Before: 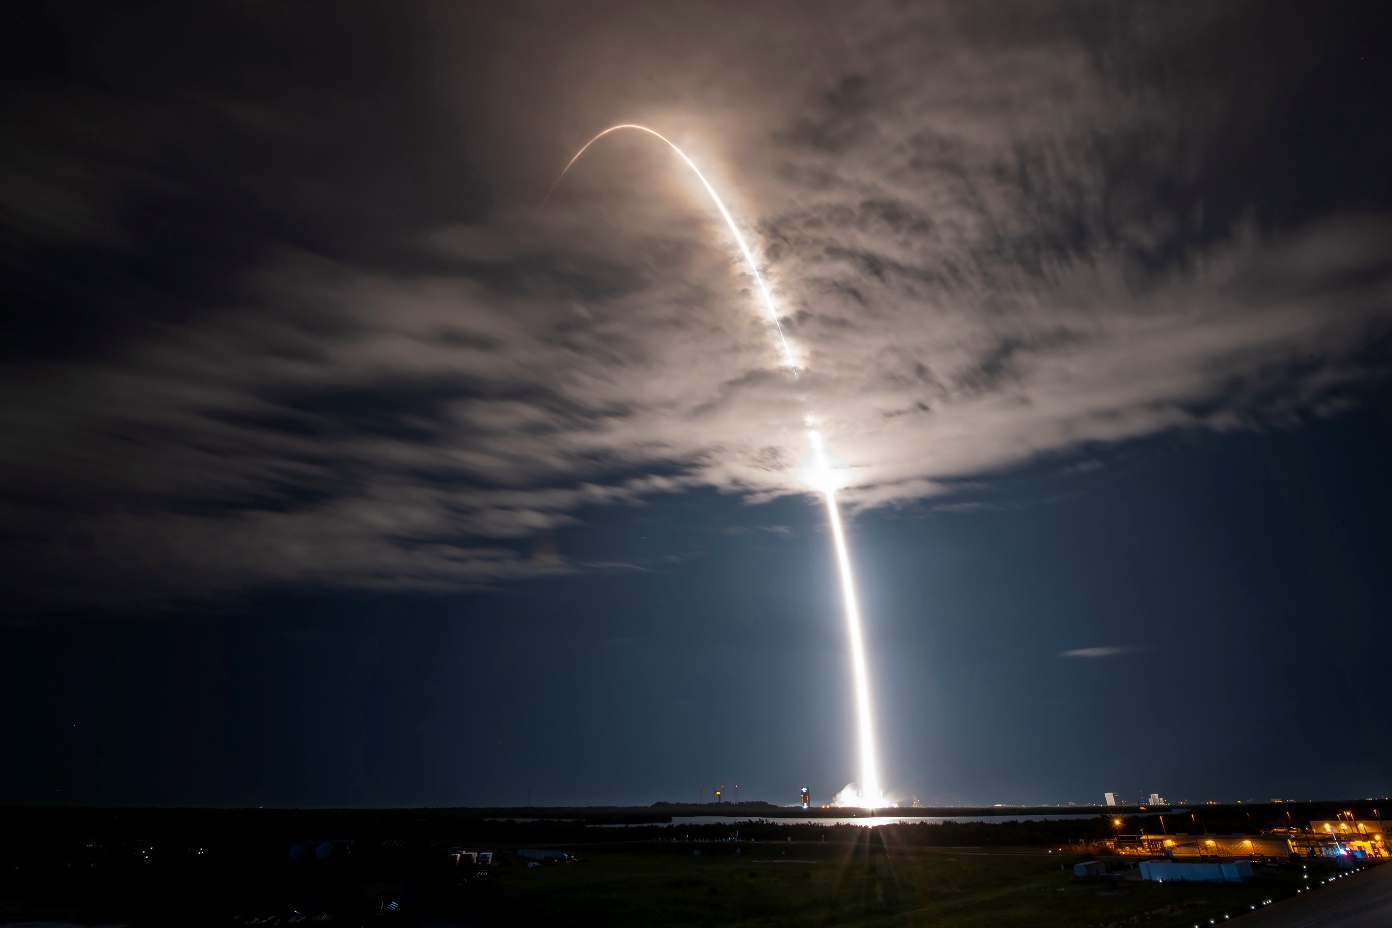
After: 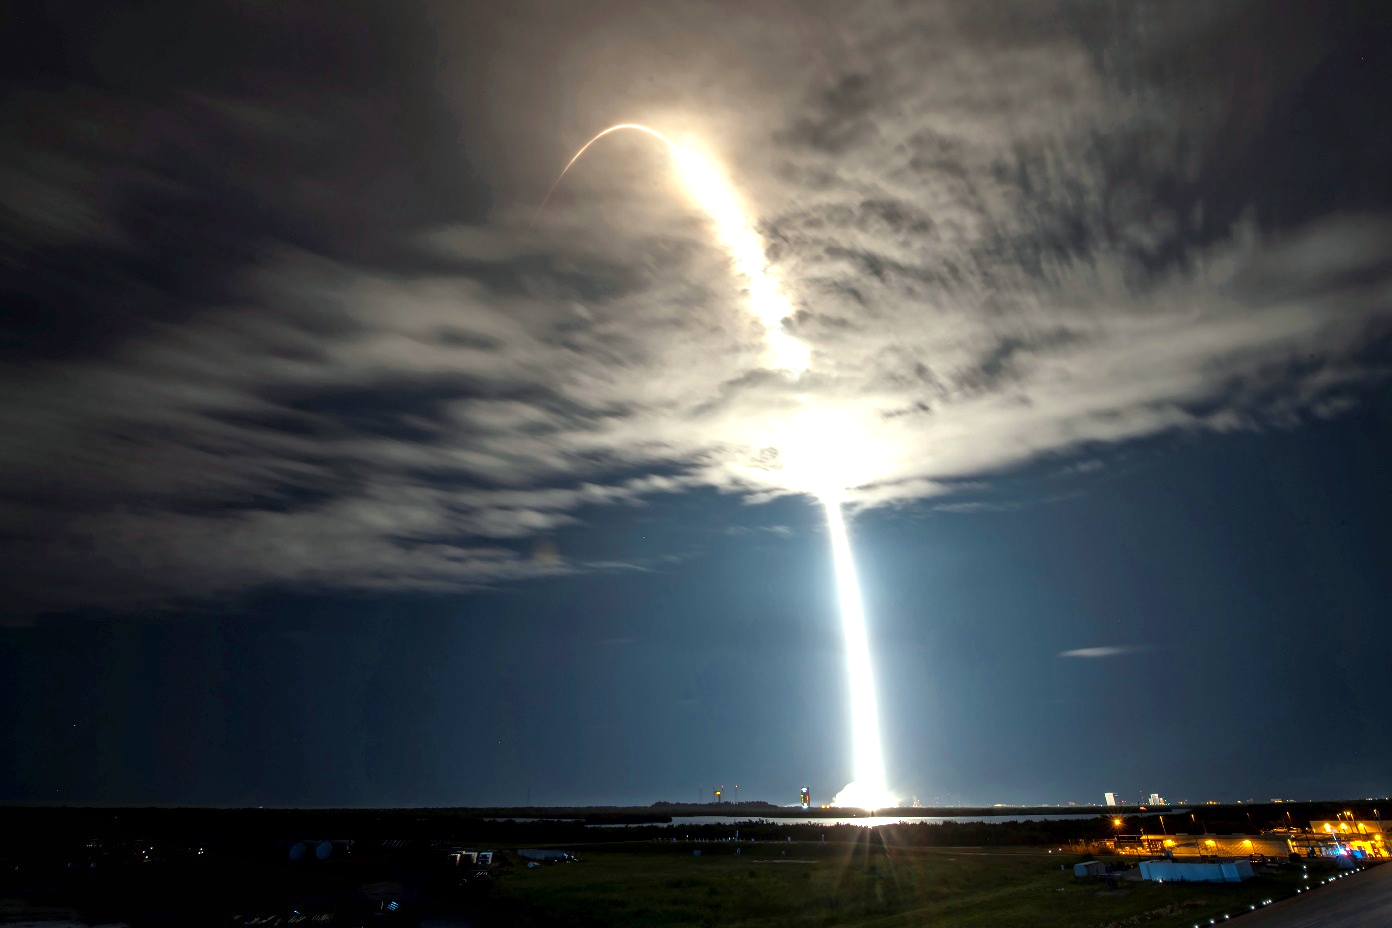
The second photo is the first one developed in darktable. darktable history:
local contrast: mode bilateral grid, contrast 20, coarseness 51, detail 119%, midtone range 0.2
color correction: highlights a* -8.24, highlights b* 3.27
exposure: black level correction 0, exposure 1 EV, compensate exposure bias true, compensate highlight preservation false
